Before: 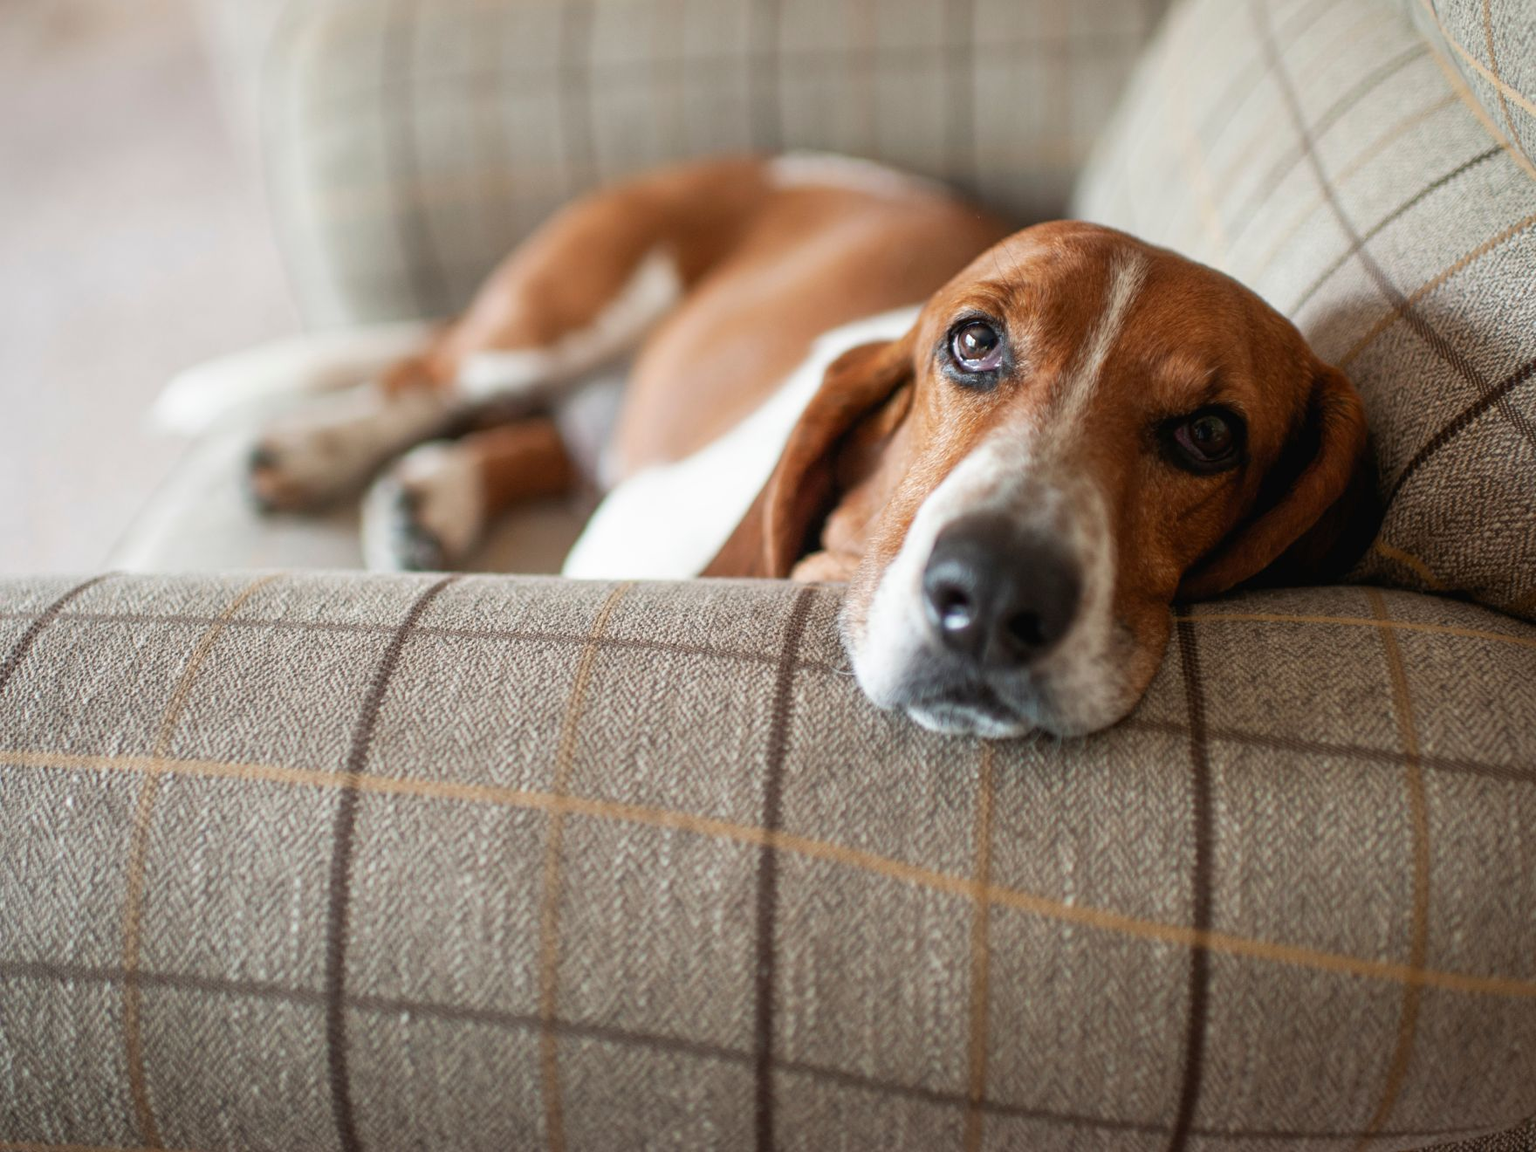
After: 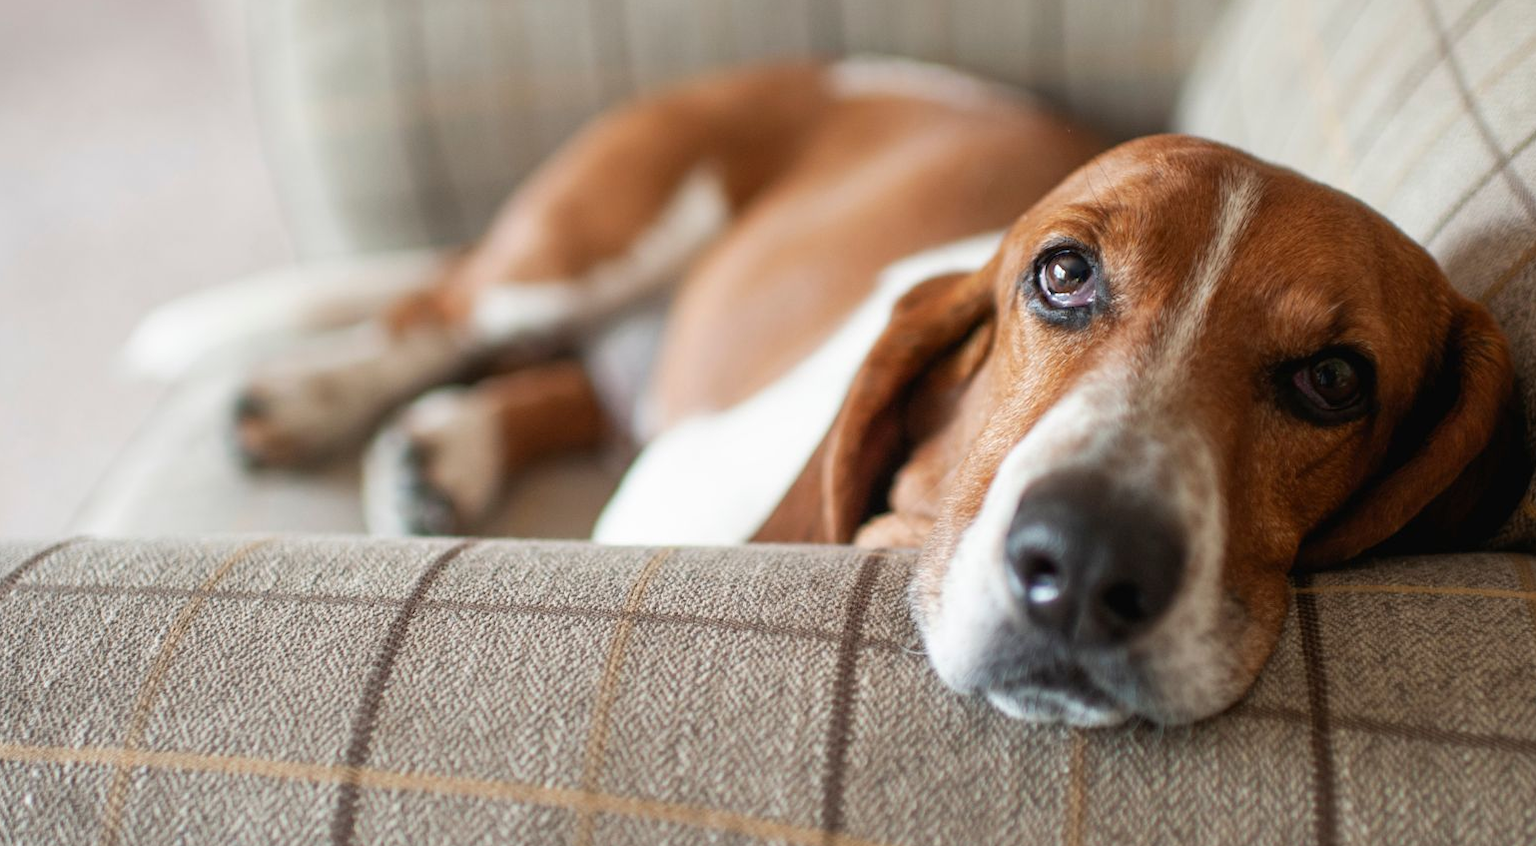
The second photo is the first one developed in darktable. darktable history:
crop: left 2.906%, top 9.004%, right 9.679%, bottom 26.716%
